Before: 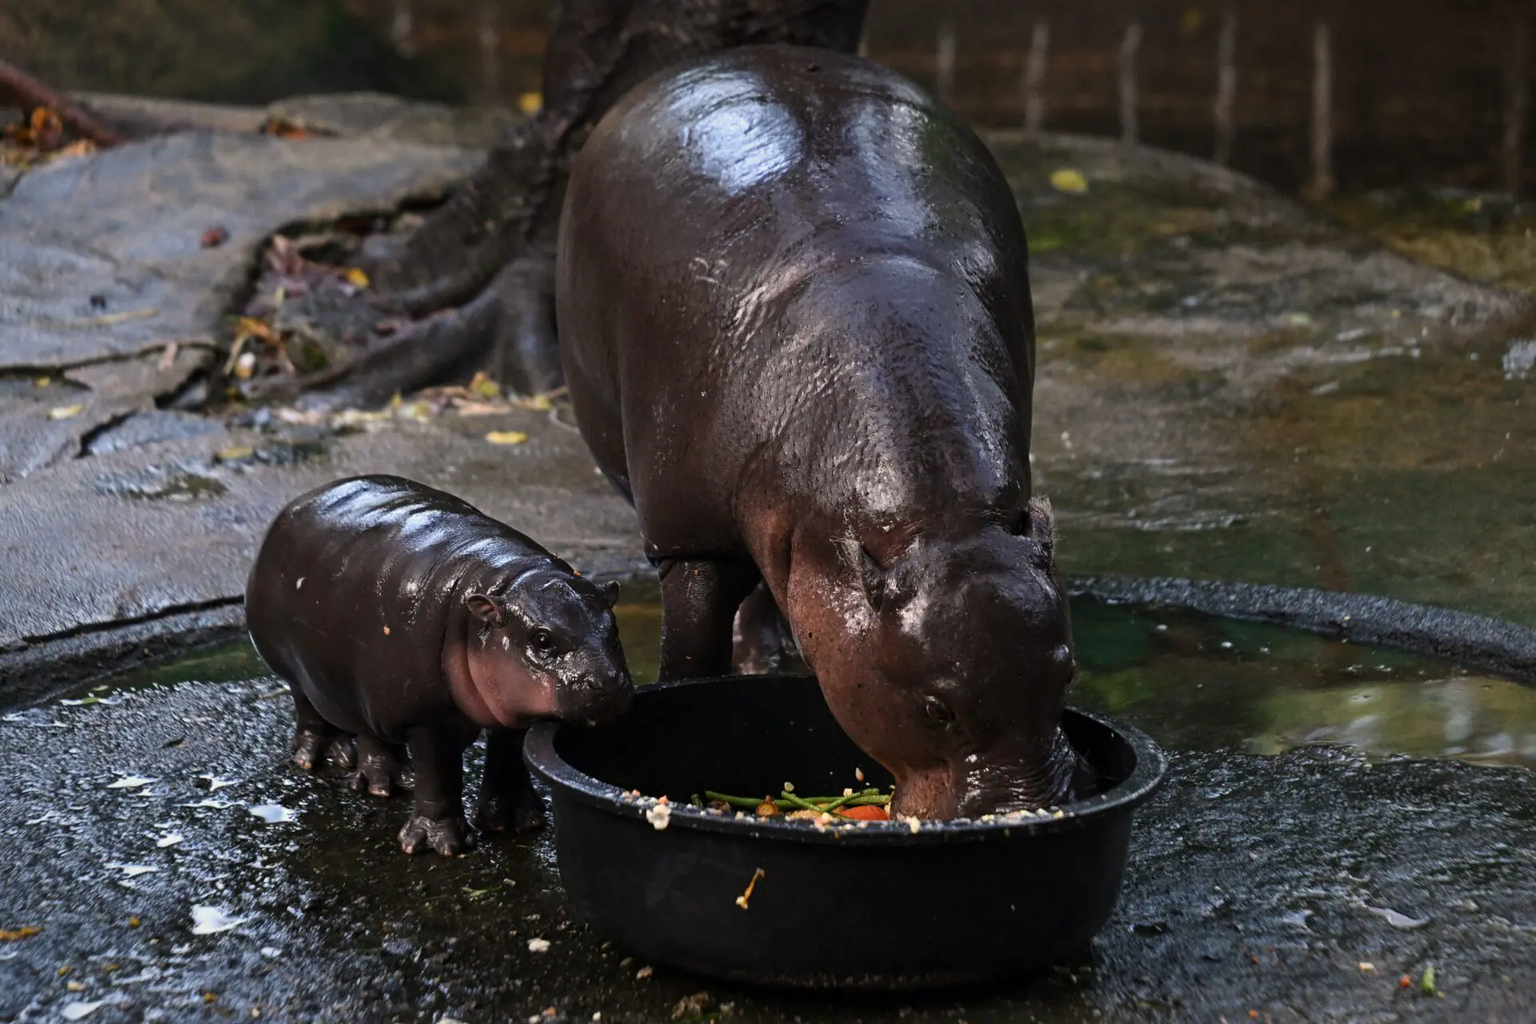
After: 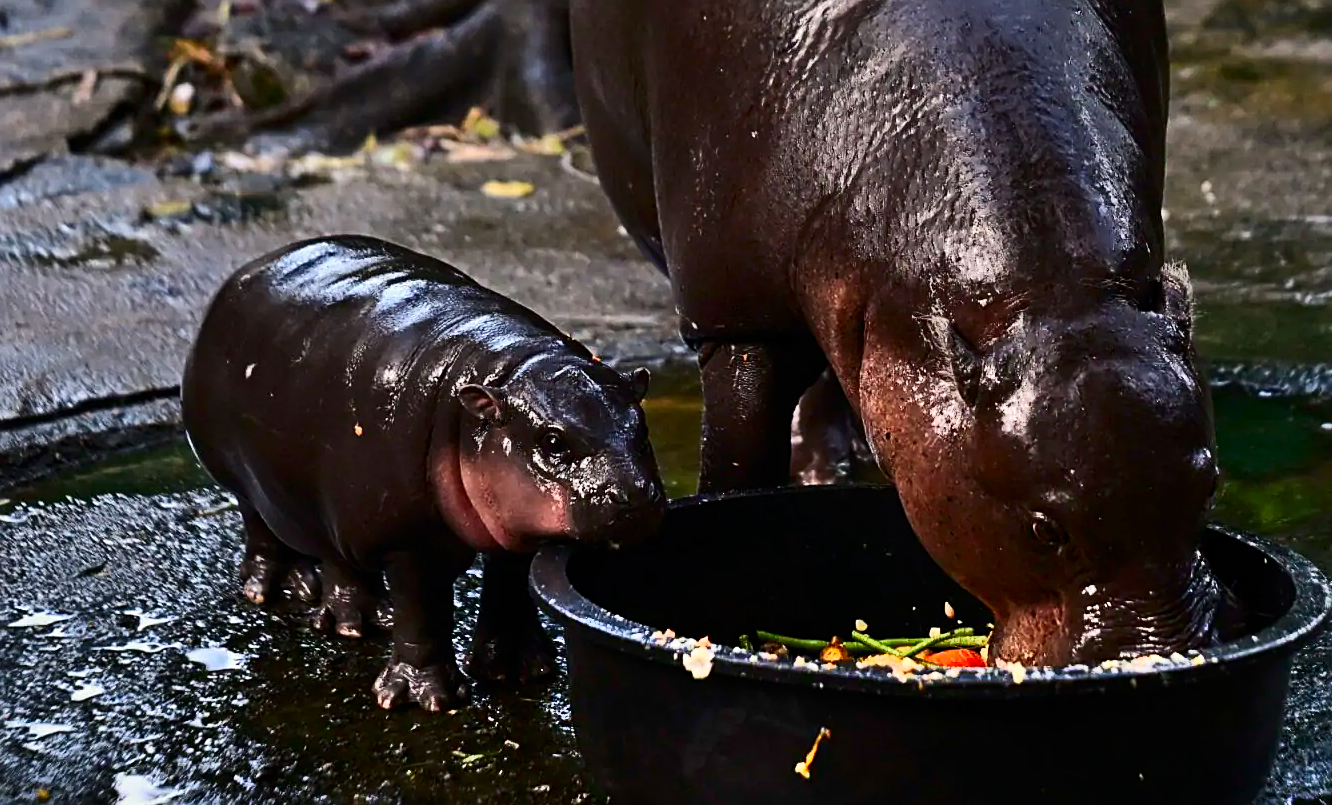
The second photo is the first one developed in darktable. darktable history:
crop: left 6.536%, top 27.995%, right 24.07%, bottom 9.085%
shadows and highlights: low approximation 0.01, soften with gaussian
contrast brightness saturation: contrast 0.196, brightness -0.111, saturation 0.103
sharpen: on, module defaults
